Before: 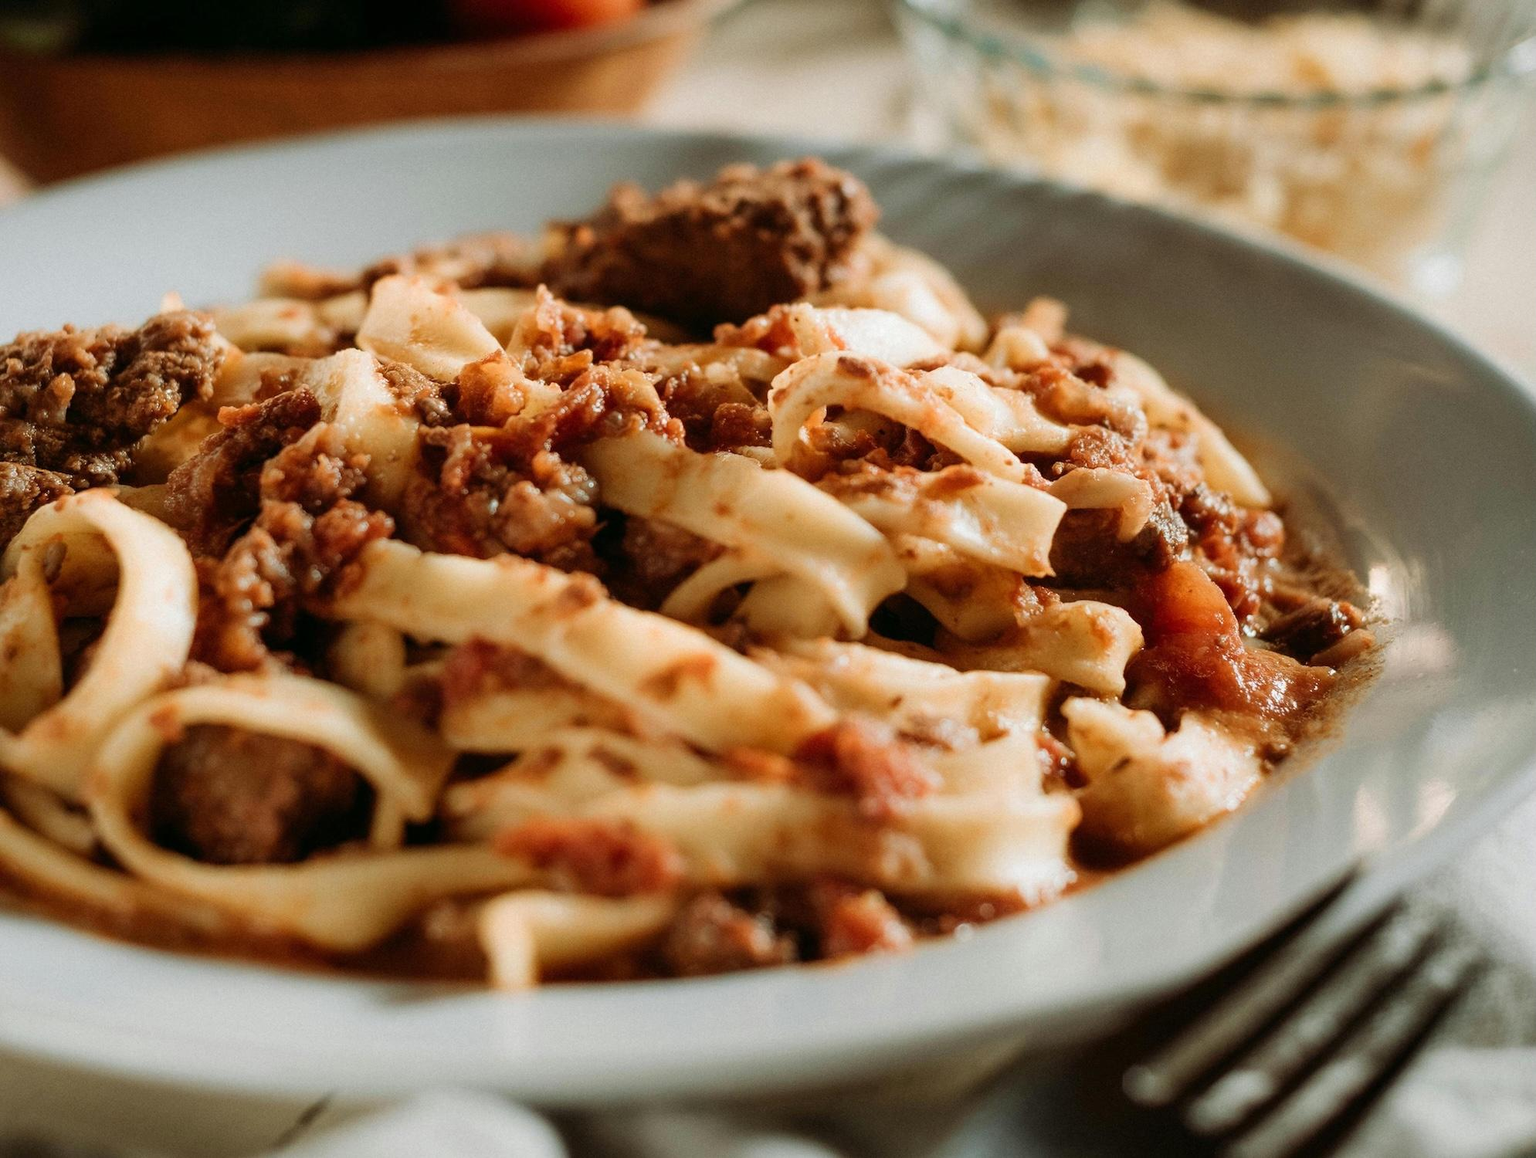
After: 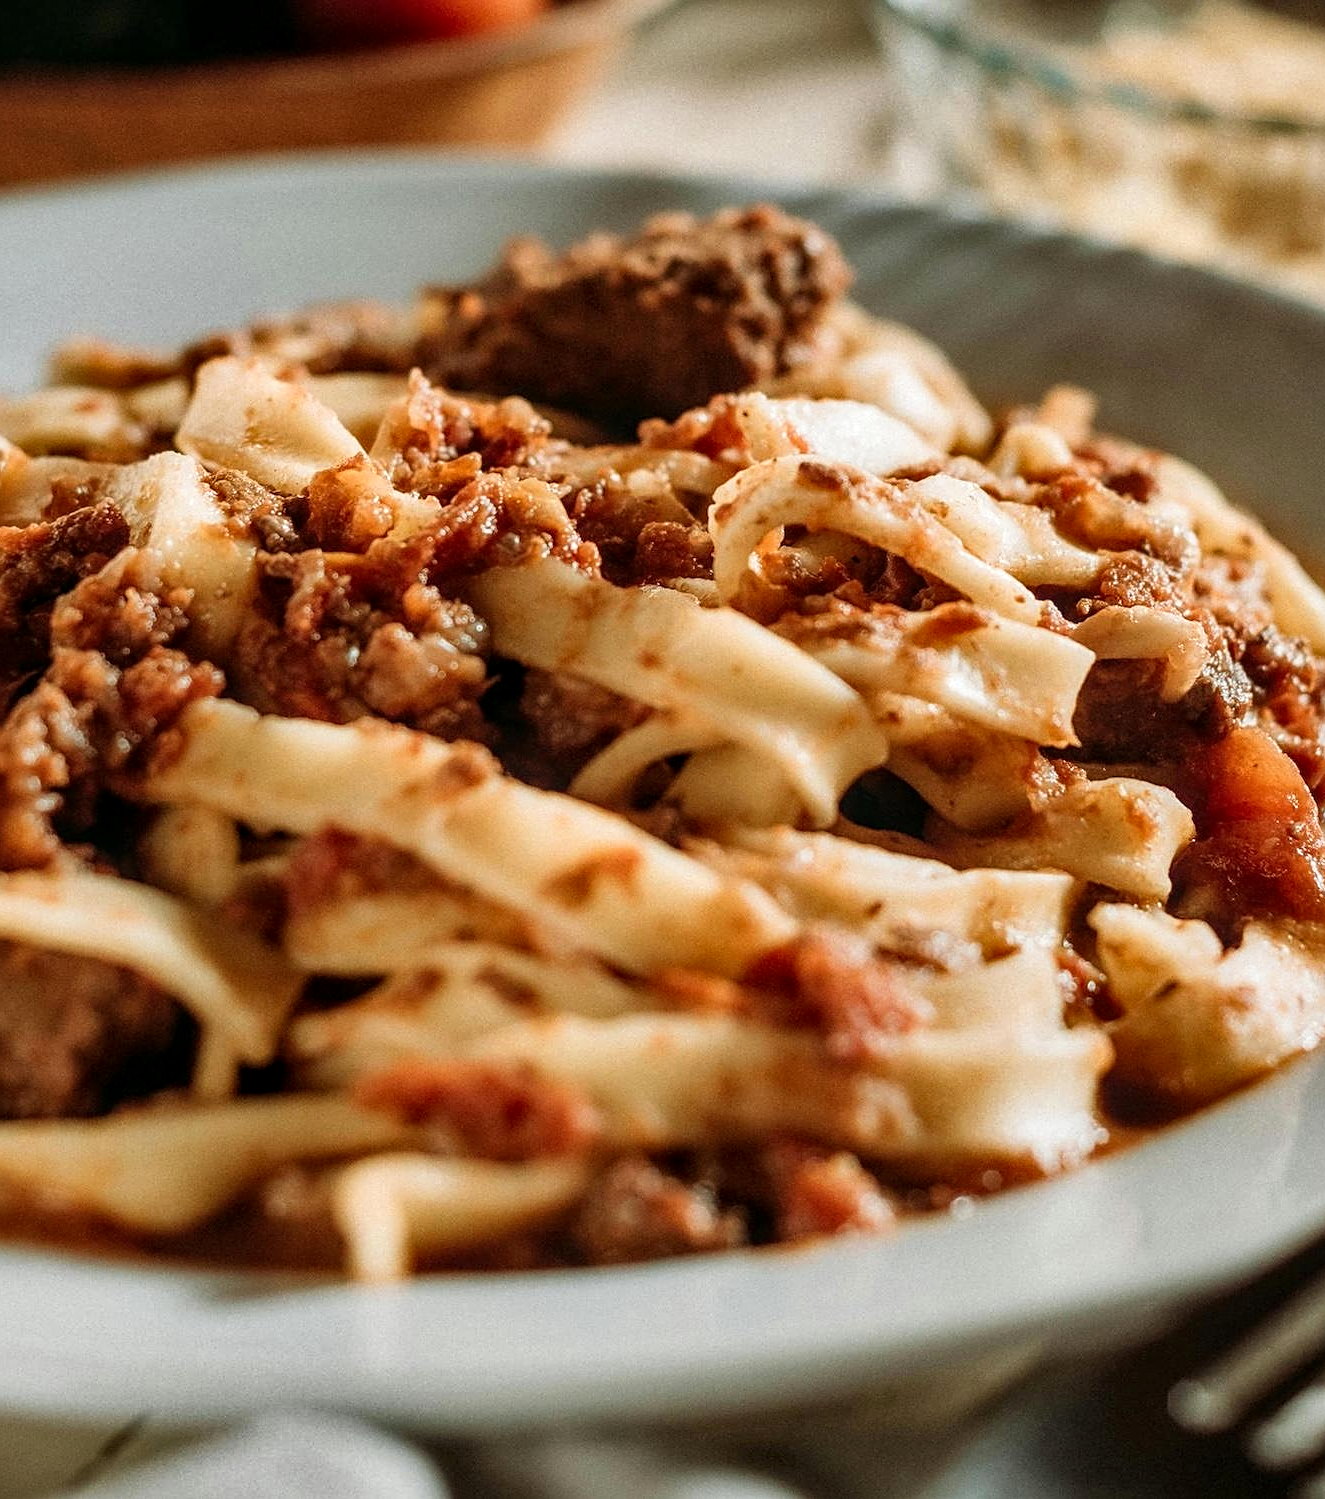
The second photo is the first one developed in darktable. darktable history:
exposure: exposure 0.019 EV, compensate highlight preservation false
tone curve: curves: ch0 [(0, 0) (0.003, 0.003) (0.011, 0.011) (0.025, 0.026) (0.044, 0.046) (0.069, 0.072) (0.1, 0.103) (0.136, 0.141) (0.177, 0.184) (0.224, 0.233) (0.277, 0.287) (0.335, 0.348) (0.399, 0.414) (0.468, 0.486) (0.543, 0.563) (0.623, 0.647) (0.709, 0.736) (0.801, 0.831) (0.898, 0.92) (1, 1)], preserve colors none
shadows and highlights: shadows 21.04, highlights -82.24, soften with gaussian
local contrast: on, module defaults
tone equalizer: on, module defaults
crop and rotate: left 14.388%, right 18.982%
sharpen: on, module defaults
